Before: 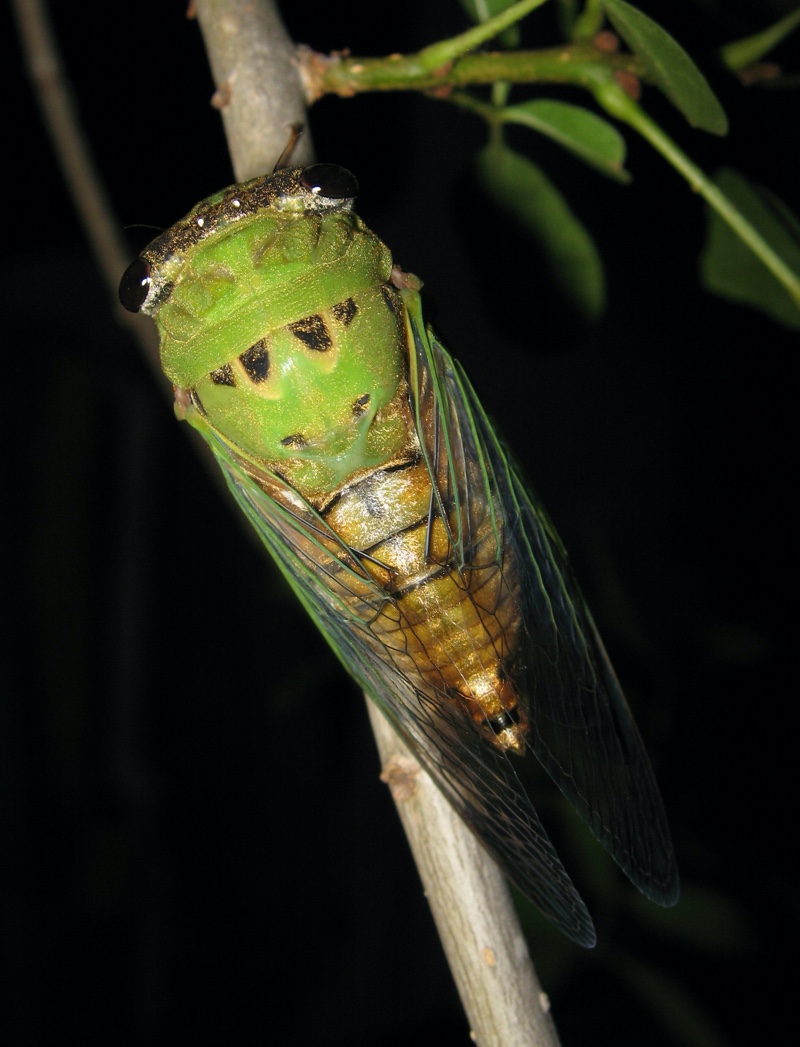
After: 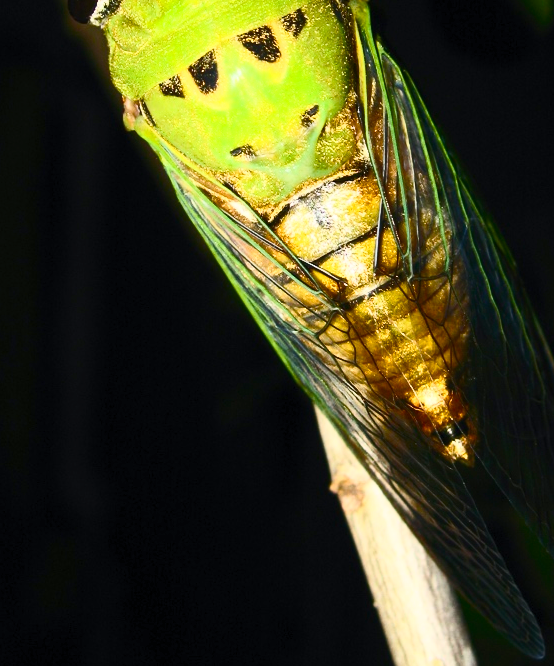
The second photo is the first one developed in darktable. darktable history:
contrast brightness saturation: contrast 0.62, brightness 0.34, saturation 0.14
crop: left 6.488%, top 27.668%, right 24.183%, bottom 8.656%
color balance rgb: perceptual saturation grading › global saturation 35%, perceptual saturation grading › highlights -25%, perceptual saturation grading › shadows 25%, global vibrance 10%
